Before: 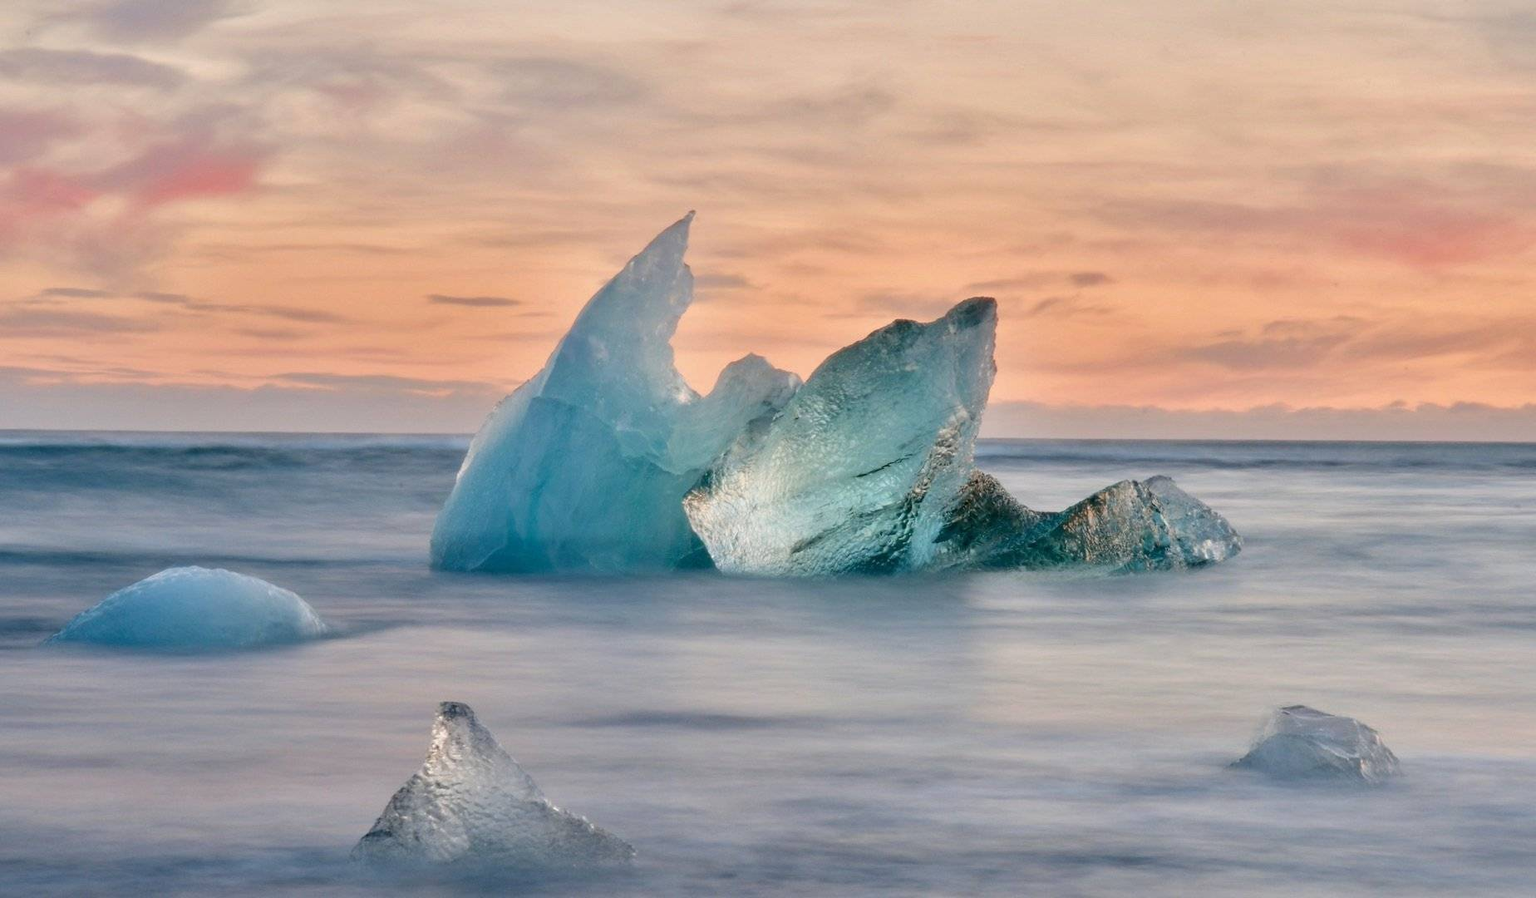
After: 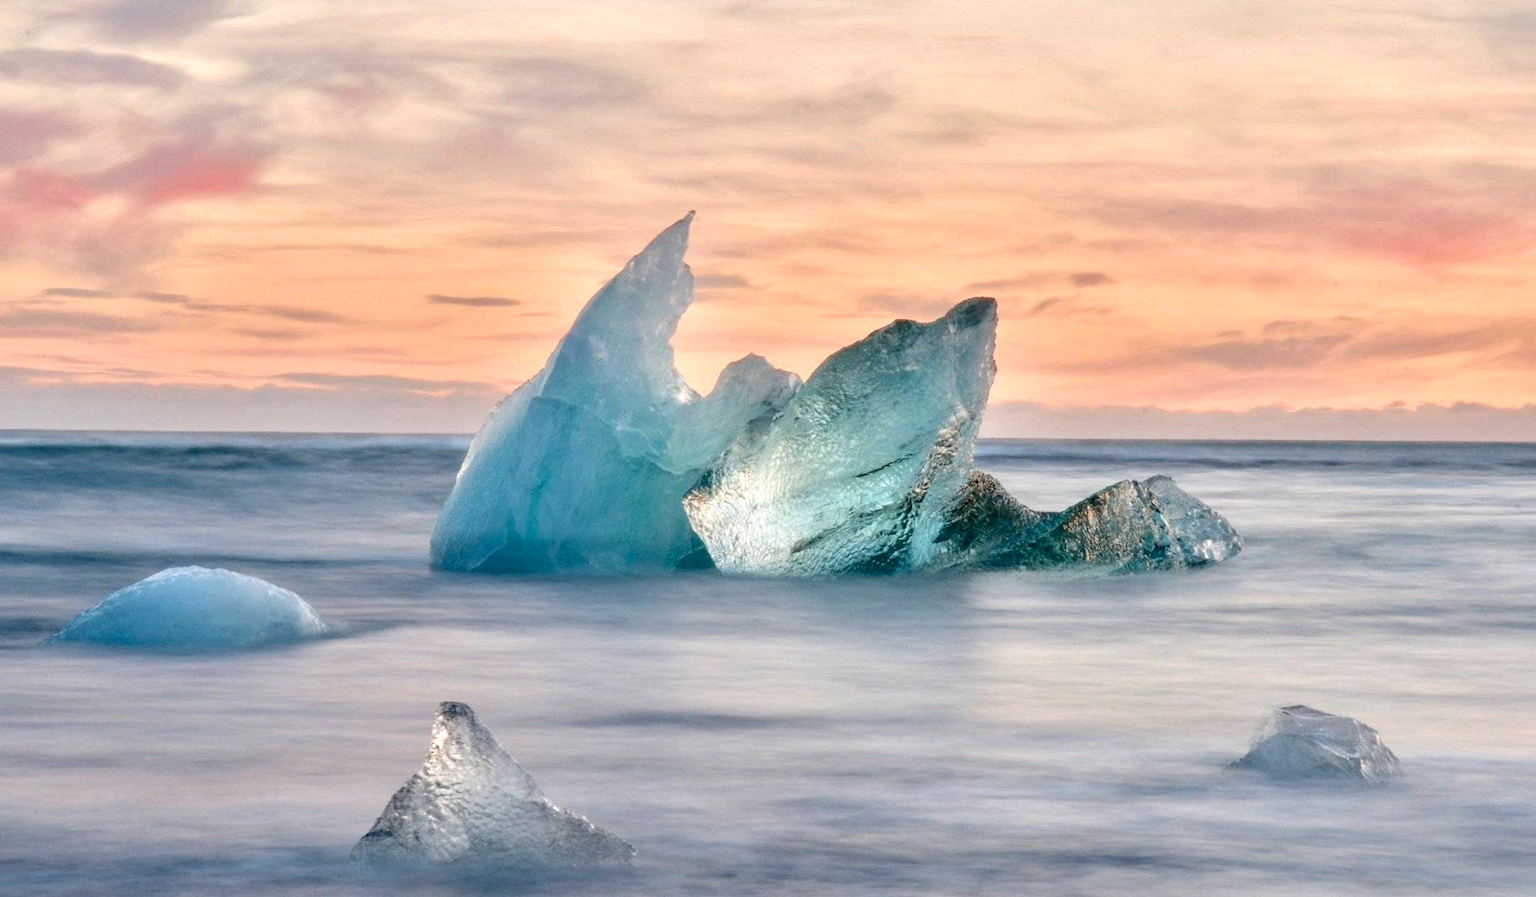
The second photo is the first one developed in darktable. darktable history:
exposure: black level correction 0, exposure 0.4 EV, compensate exposure bias true, compensate highlight preservation false
local contrast: on, module defaults
